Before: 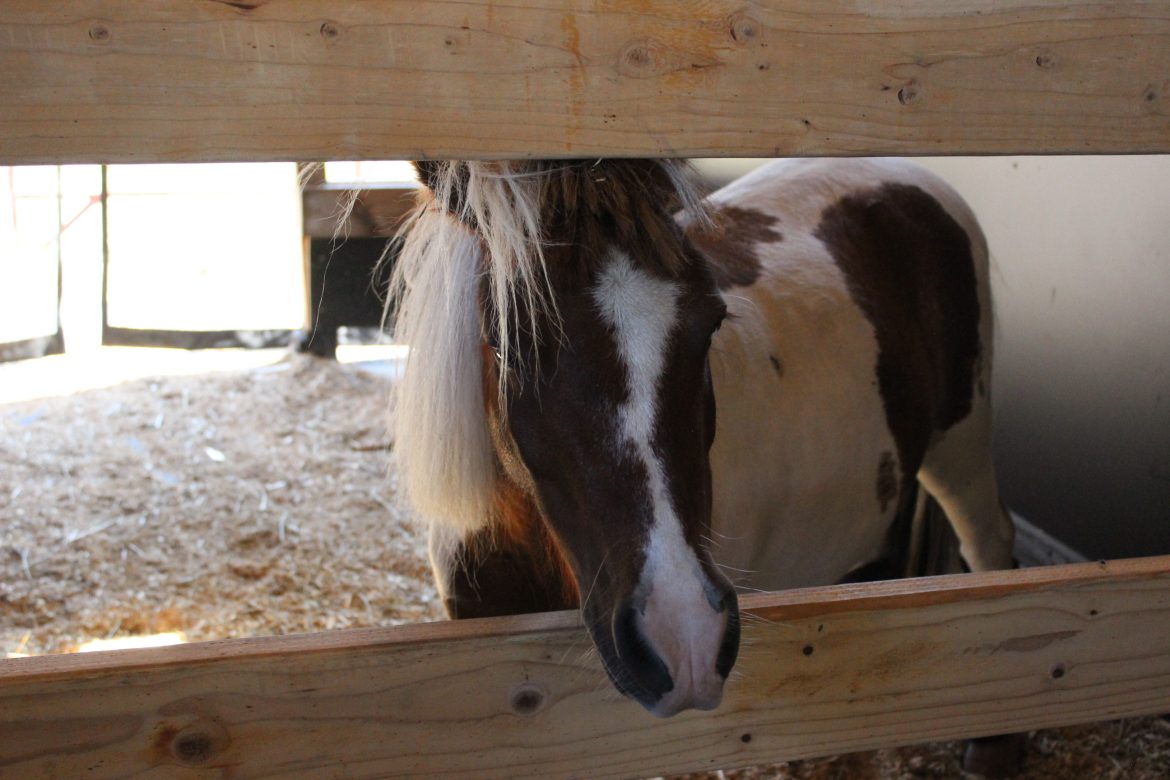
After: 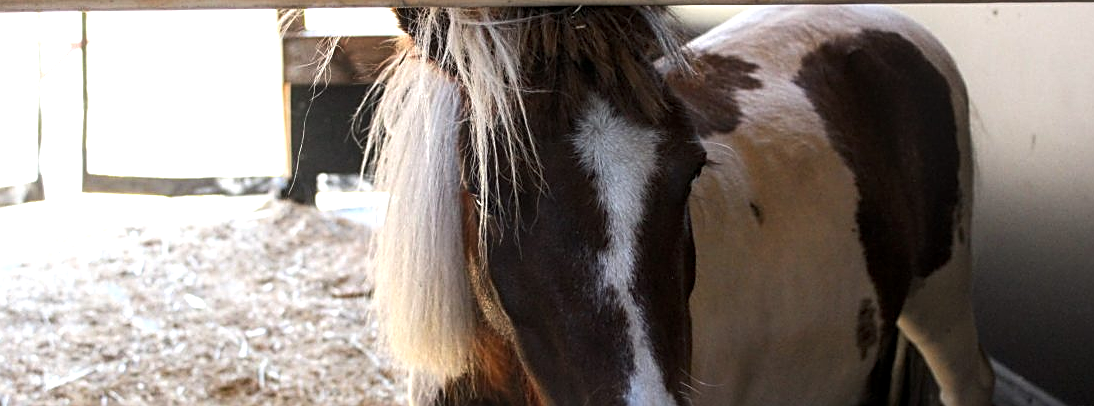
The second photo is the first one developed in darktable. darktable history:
local contrast: on, module defaults
crop: left 1.773%, top 19.722%, right 4.648%, bottom 28.116%
sharpen: amount 0.584
tone equalizer: -8 EV 0.001 EV, -7 EV -0.002 EV, -6 EV 0.004 EV, -5 EV -0.029 EV, -4 EV -0.098 EV, -3 EV -0.138 EV, -2 EV 0.241 EV, -1 EV 0.709 EV, +0 EV 0.507 EV
